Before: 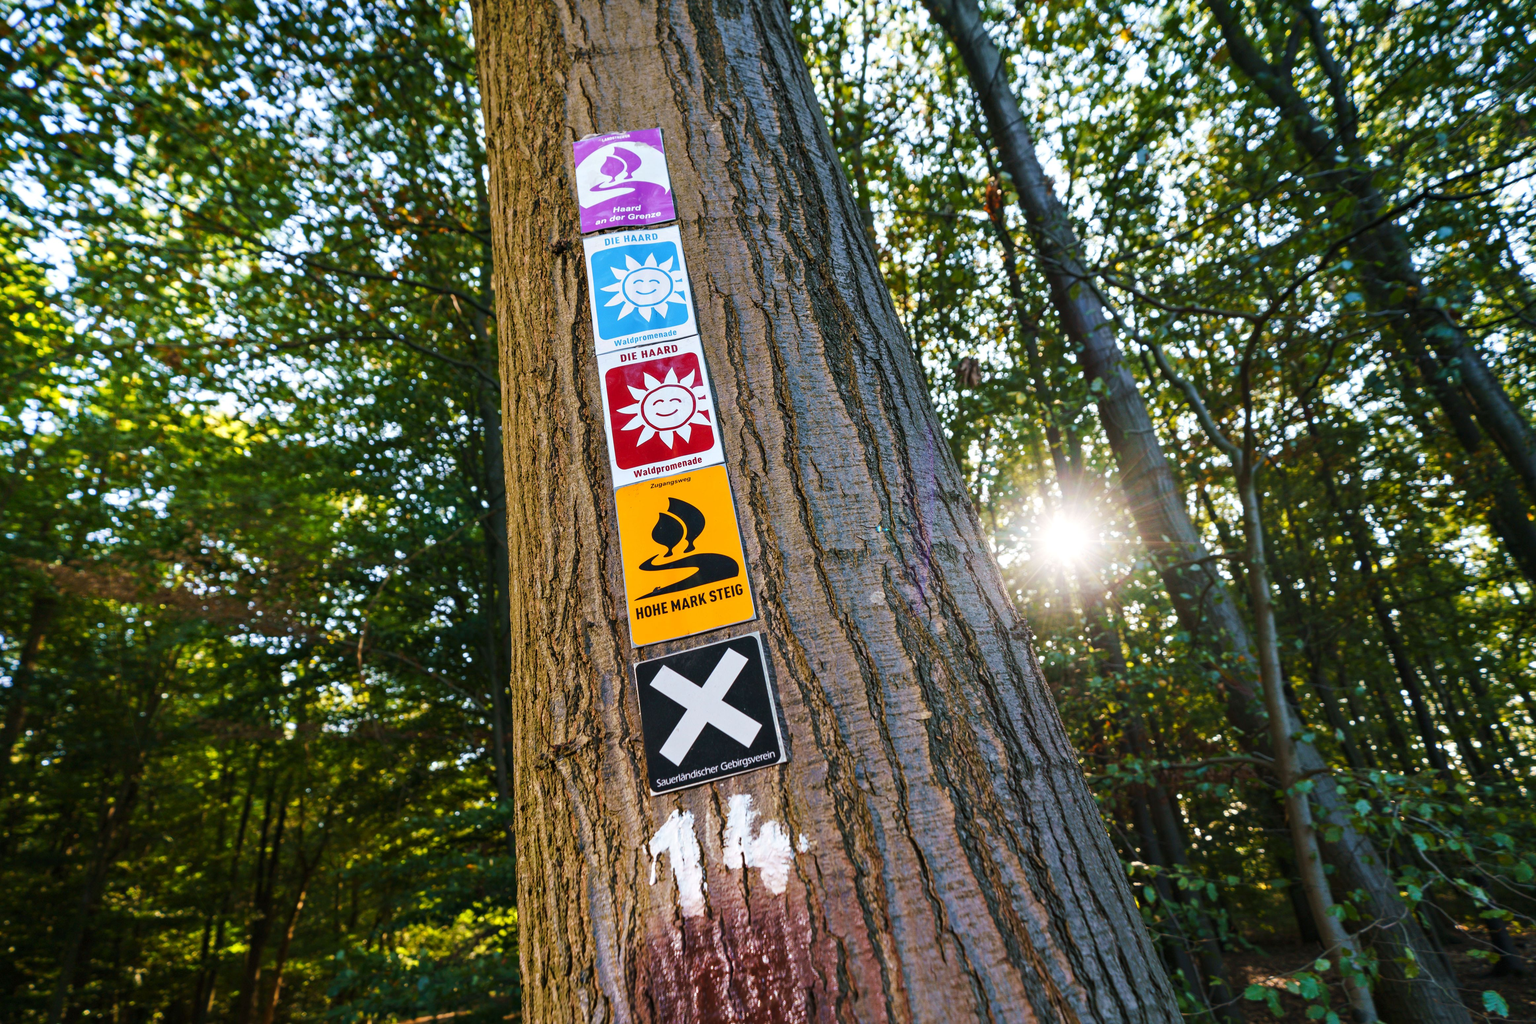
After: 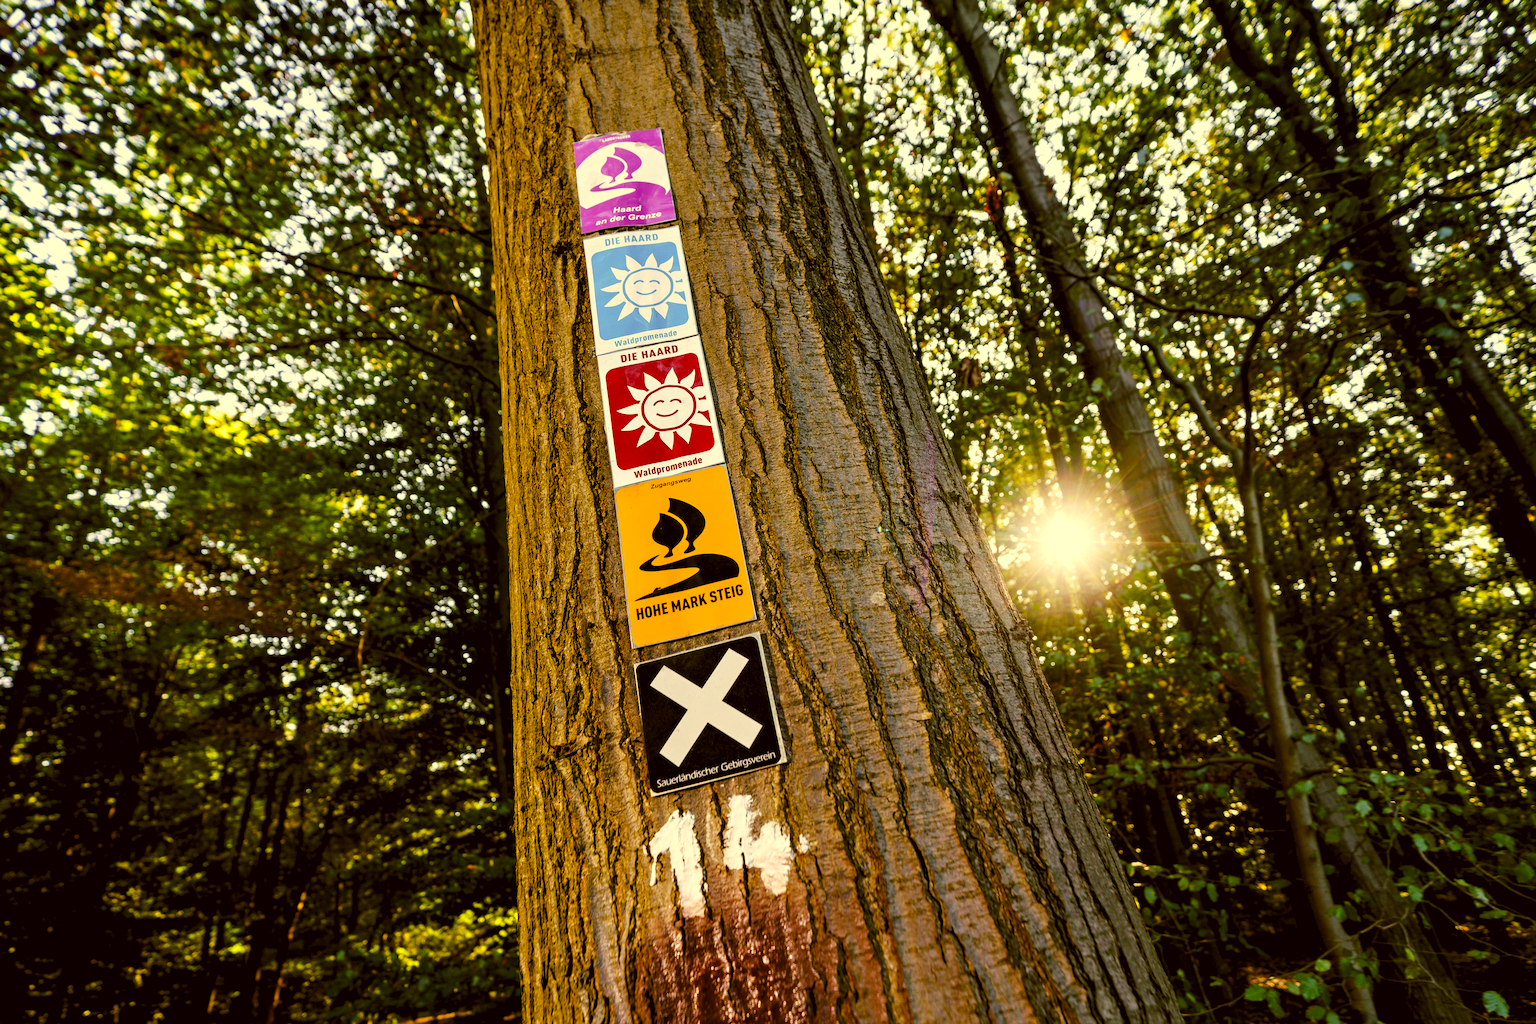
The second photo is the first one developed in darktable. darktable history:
rgb levels: mode RGB, independent channels, levels [[0, 0.5, 1], [0, 0.521, 1], [0, 0.536, 1]]
color correction: highlights a* 0.162, highlights b* 29.53, shadows a* -0.162, shadows b* 21.09
levels: levels [0.073, 0.497, 0.972]
